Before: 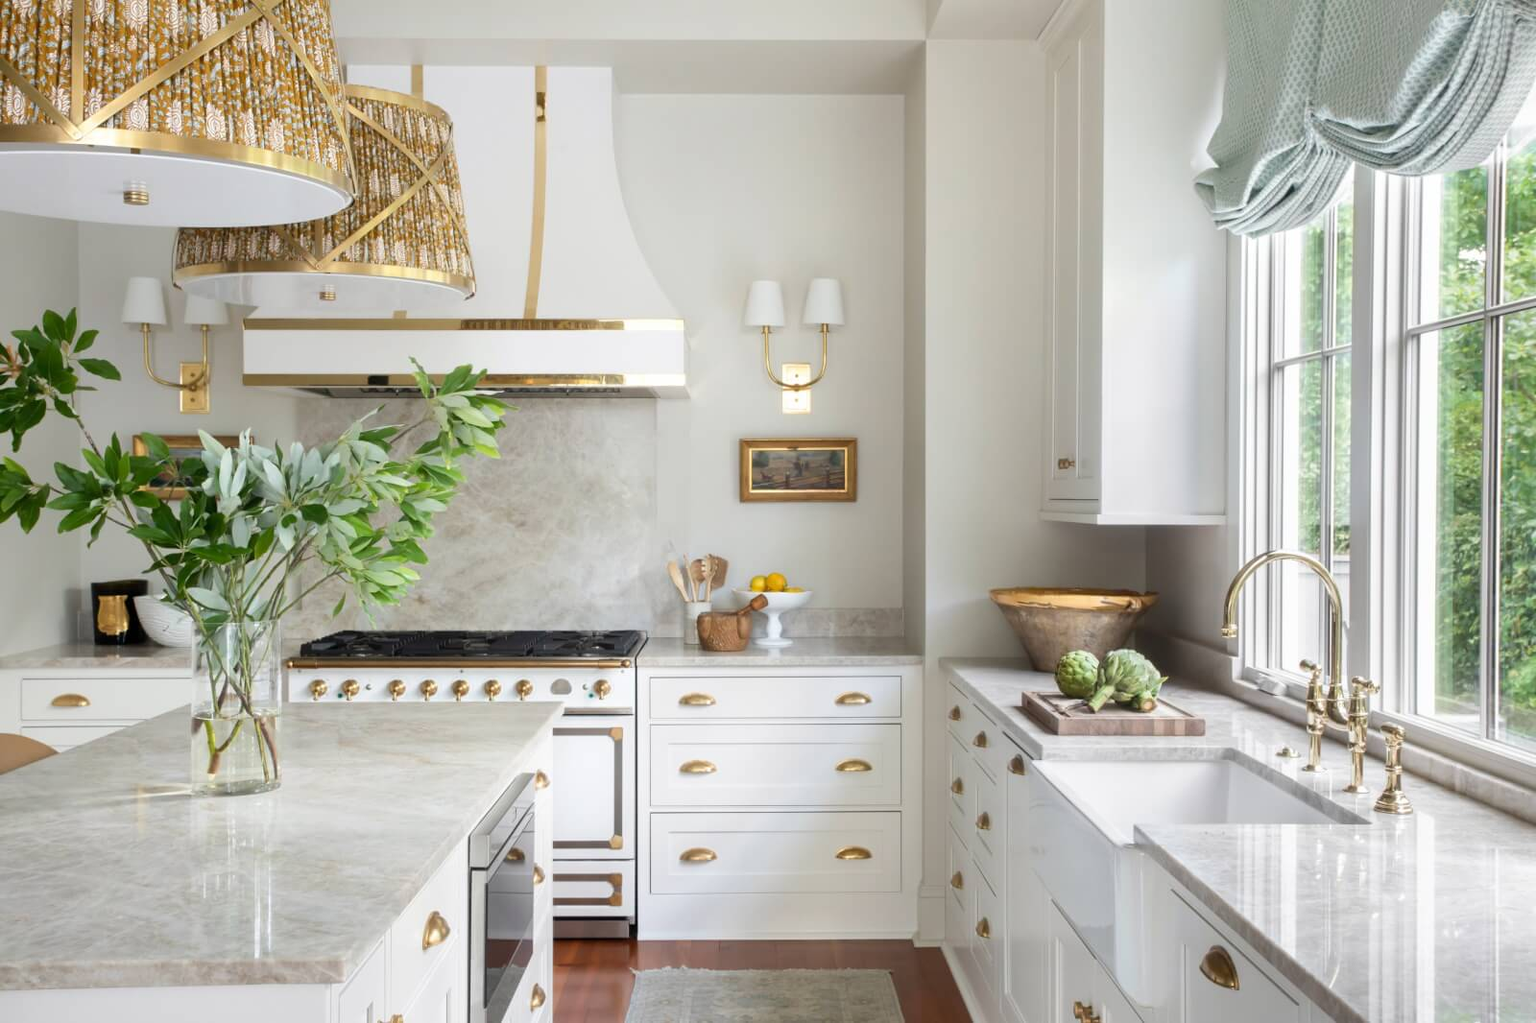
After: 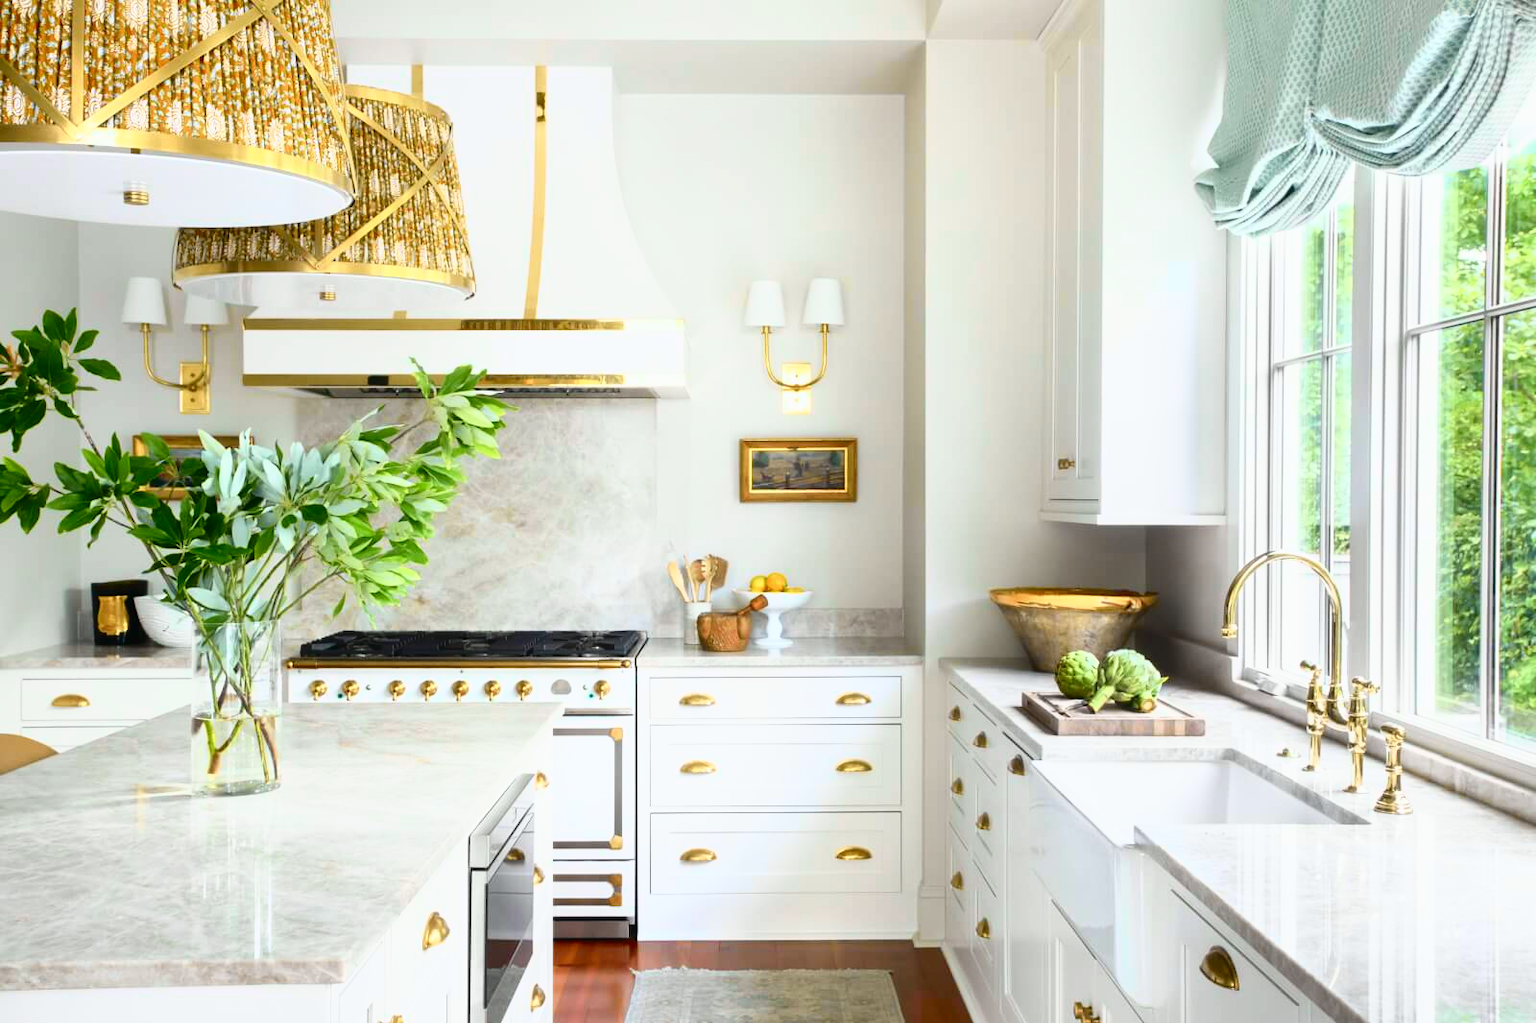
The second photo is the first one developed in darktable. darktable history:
tone curve: curves: ch0 [(0, 0.018) (0.162, 0.128) (0.434, 0.478) (0.667, 0.785) (0.819, 0.943) (1, 0.991)]; ch1 [(0, 0) (0.402, 0.36) (0.476, 0.449) (0.506, 0.505) (0.523, 0.518) (0.579, 0.626) (0.641, 0.668) (0.693, 0.745) (0.861, 0.934) (1, 1)]; ch2 [(0, 0) (0.424, 0.388) (0.483, 0.472) (0.503, 0.505) (0.521, 0.519) (0.547, 0.581) (0.582, 0.648) (0.699, 0.759) (0.997, 0.858)], color space Lab, independent channels
